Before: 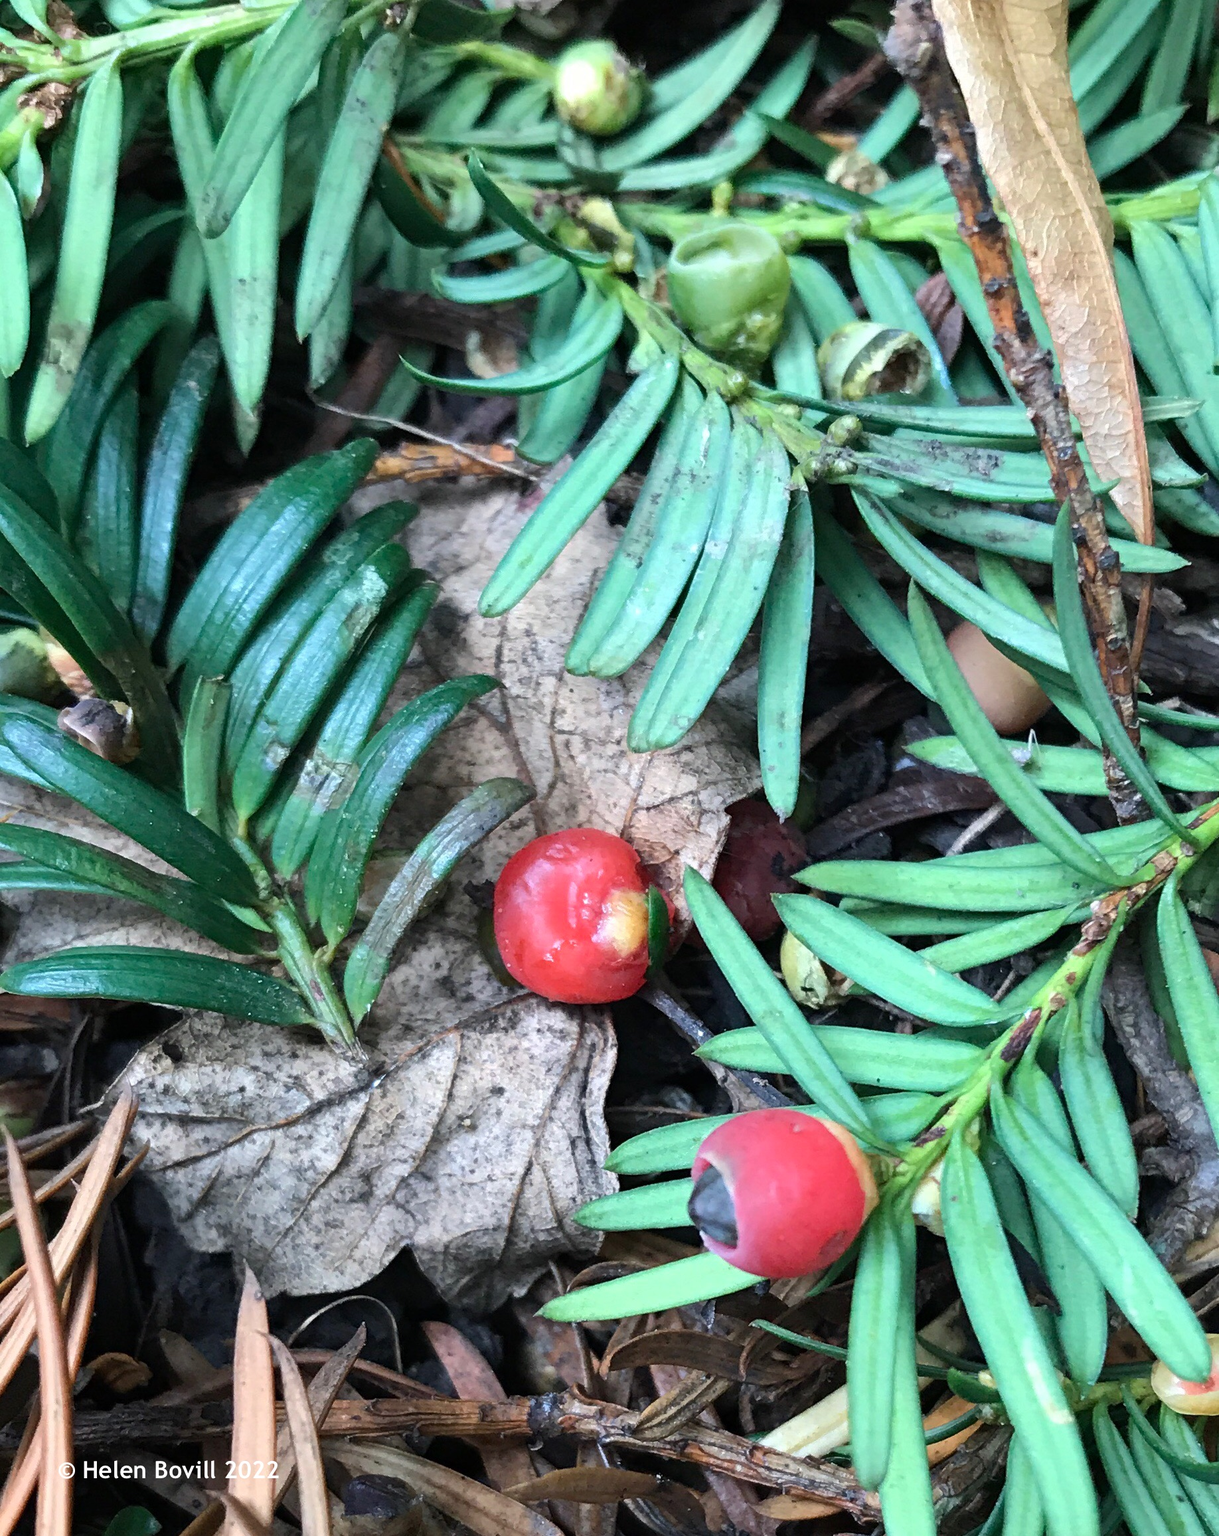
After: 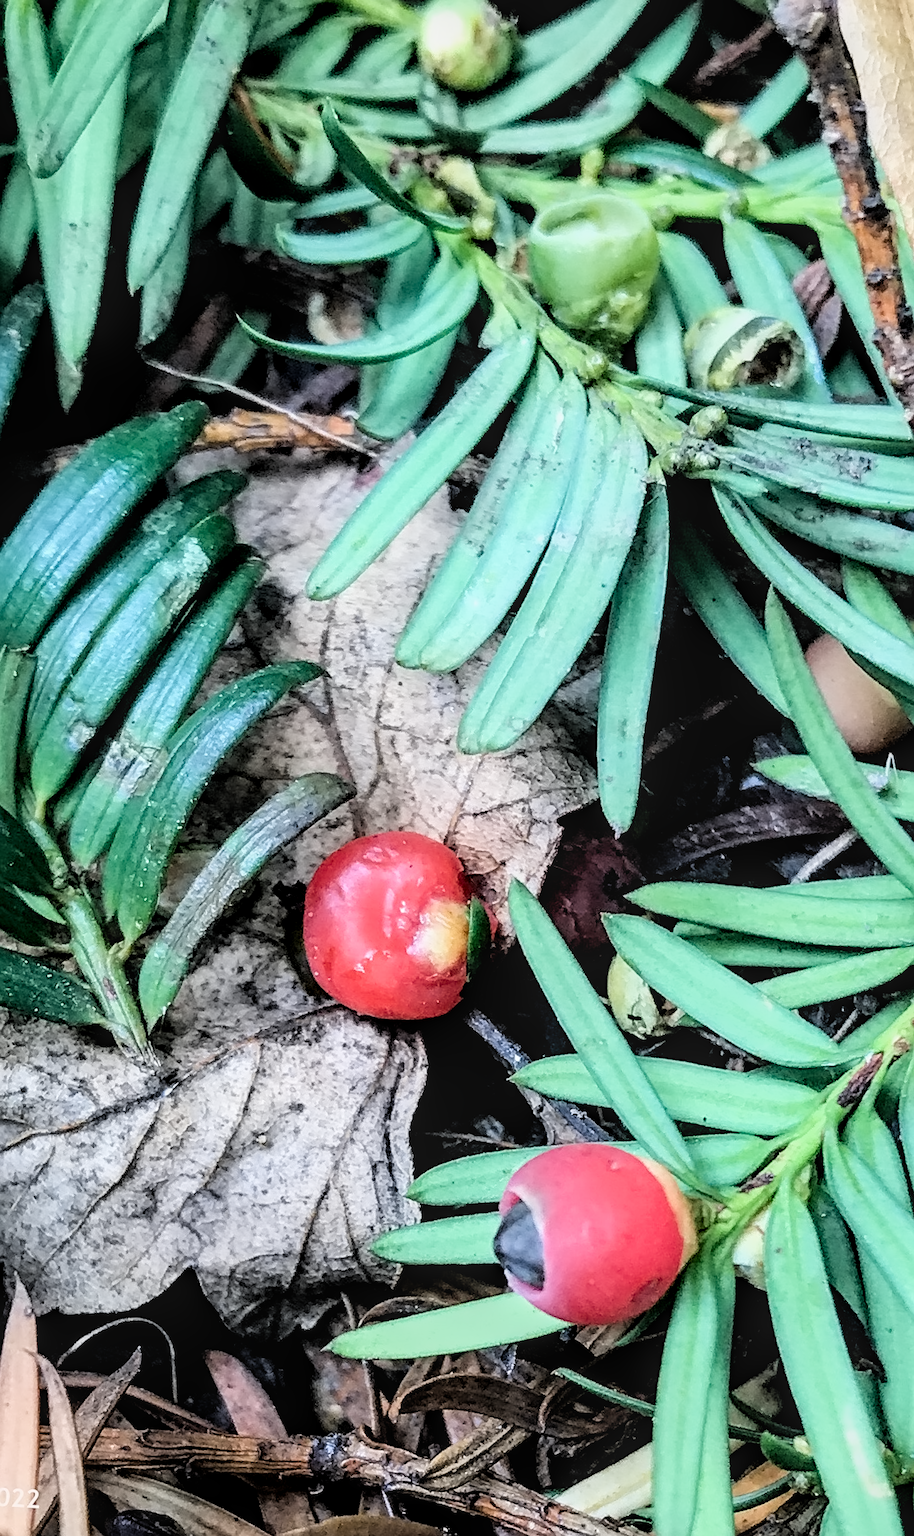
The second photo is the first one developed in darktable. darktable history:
contrast brightness saturation: contrast 0.08, saturation 0.02
sharpen: on, module defaults
exposure: black level correction 0.003, exposure 0.383 EV, compensate highlight preservation false
contrast equalizer: y [[0.5 ×6], [0.5 ×6], [0.5 ×6], [0 ×6], [0, 0.039, 0.251, 0.29, 0.293, 0.292]]
shadows and highlights: shadows -23.08, highlights 46.15, soften with gaussian
crop and rotate: angle -3.27°, left 14.277%, top 0.028%, right 10.766%, bottom 0.028%
filmic rgb: black relative exposure -3.86 EV, white relative exposure 3.48 EV, hardness 2.63, contrast 1.103
local contrast: on, module defaults
